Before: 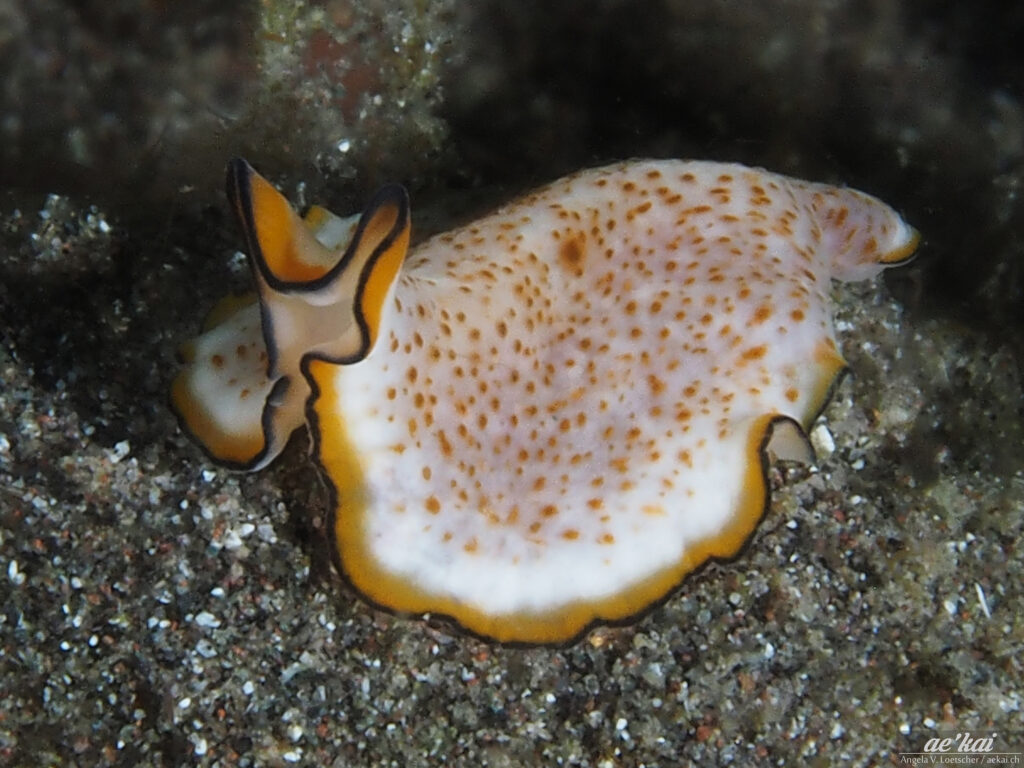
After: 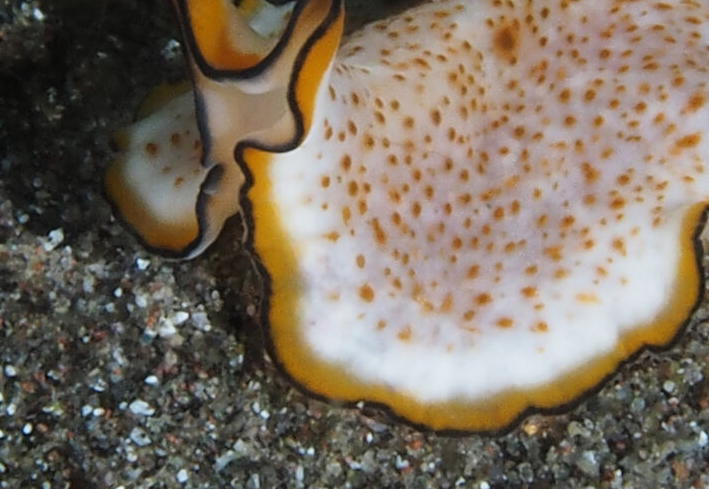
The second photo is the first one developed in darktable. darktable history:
crop: left 6.488%, top 27.668%, right 24.183%, bottom 8.656%
white balance: emerald 1
